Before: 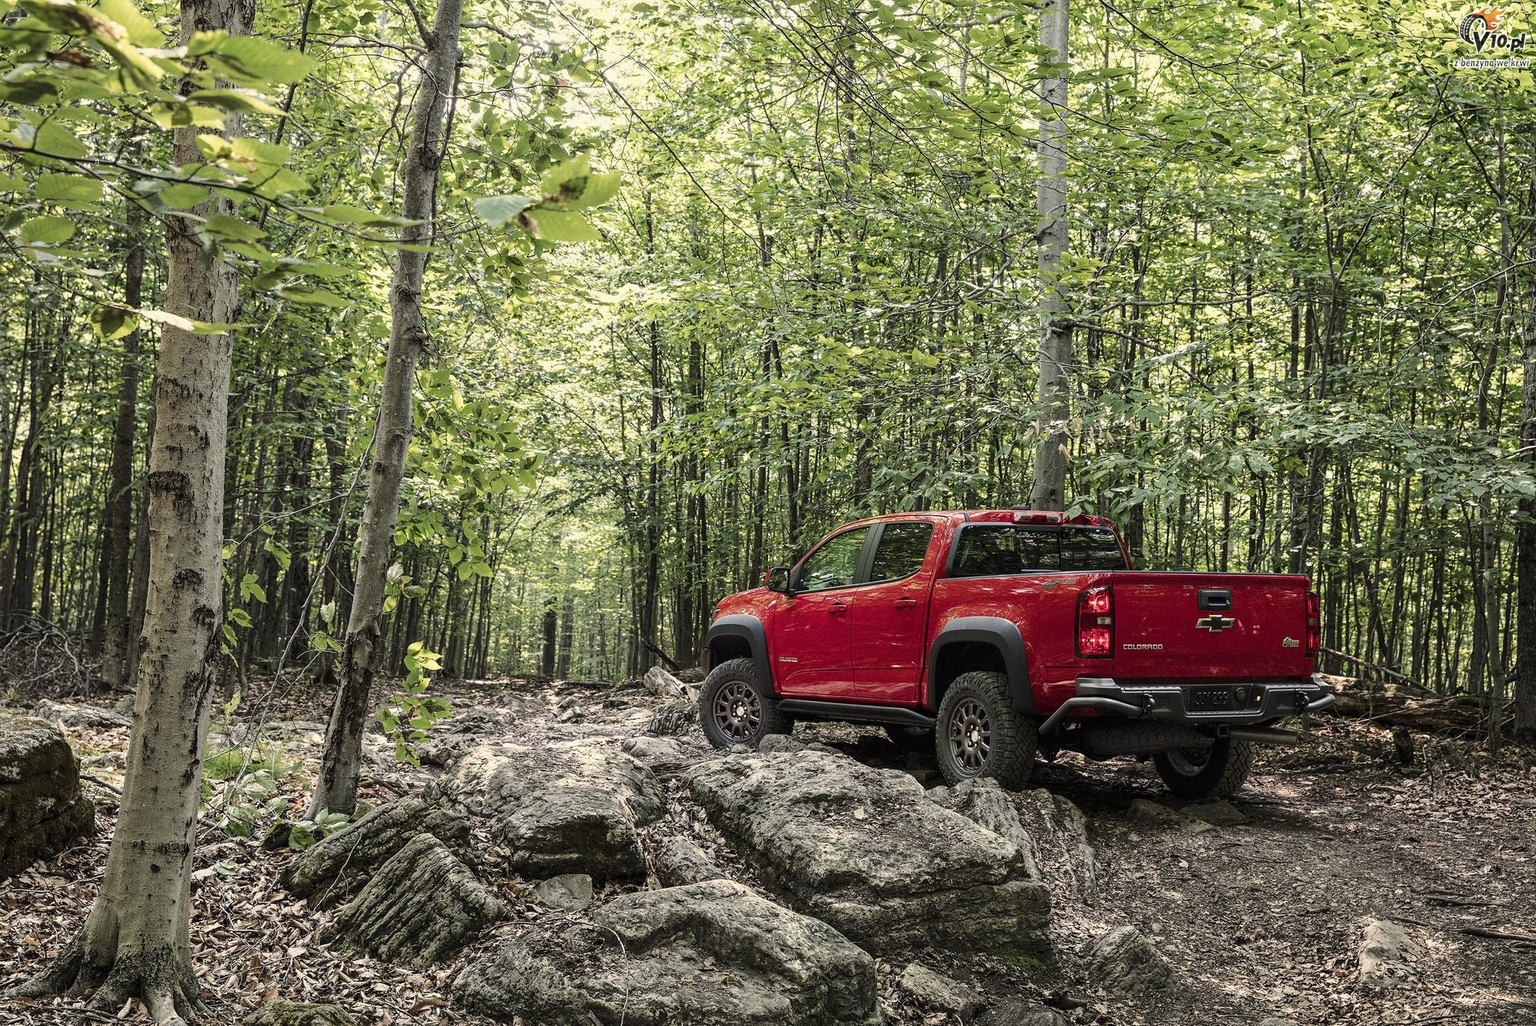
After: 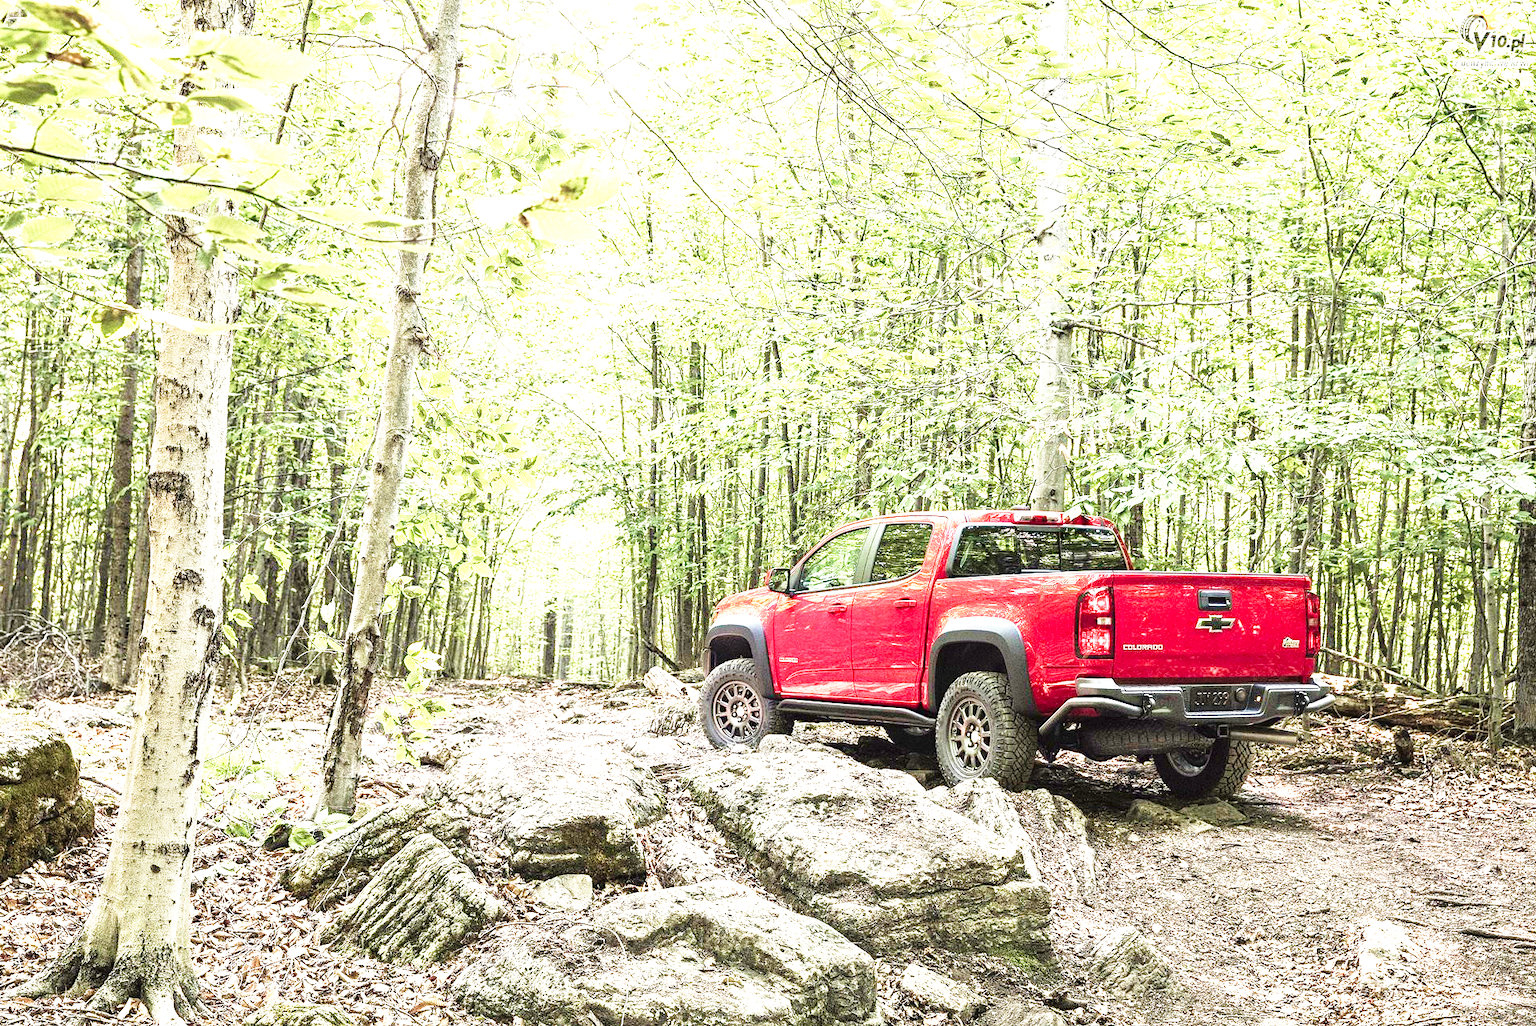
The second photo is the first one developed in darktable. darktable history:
base curve: curves: ch0 [(0, 0) (0.028, 0.03) (0.121, 0.232) (0.46, 0.748) (0.859, 0.968) (1, 1)], preserve colors none
exposure: black level correction 0, exposure 2.133 EV, compensate highlight preservation false
velvia: strength 40.08%
